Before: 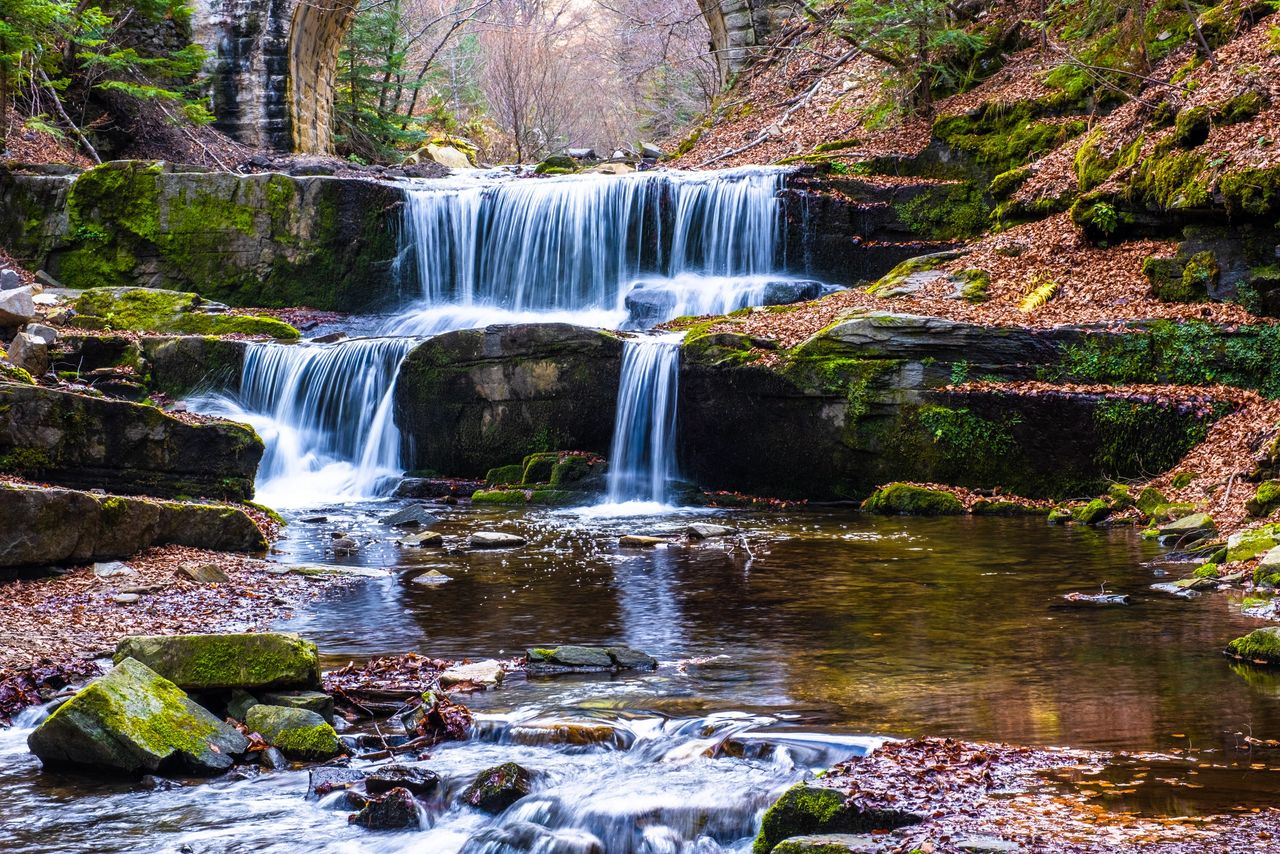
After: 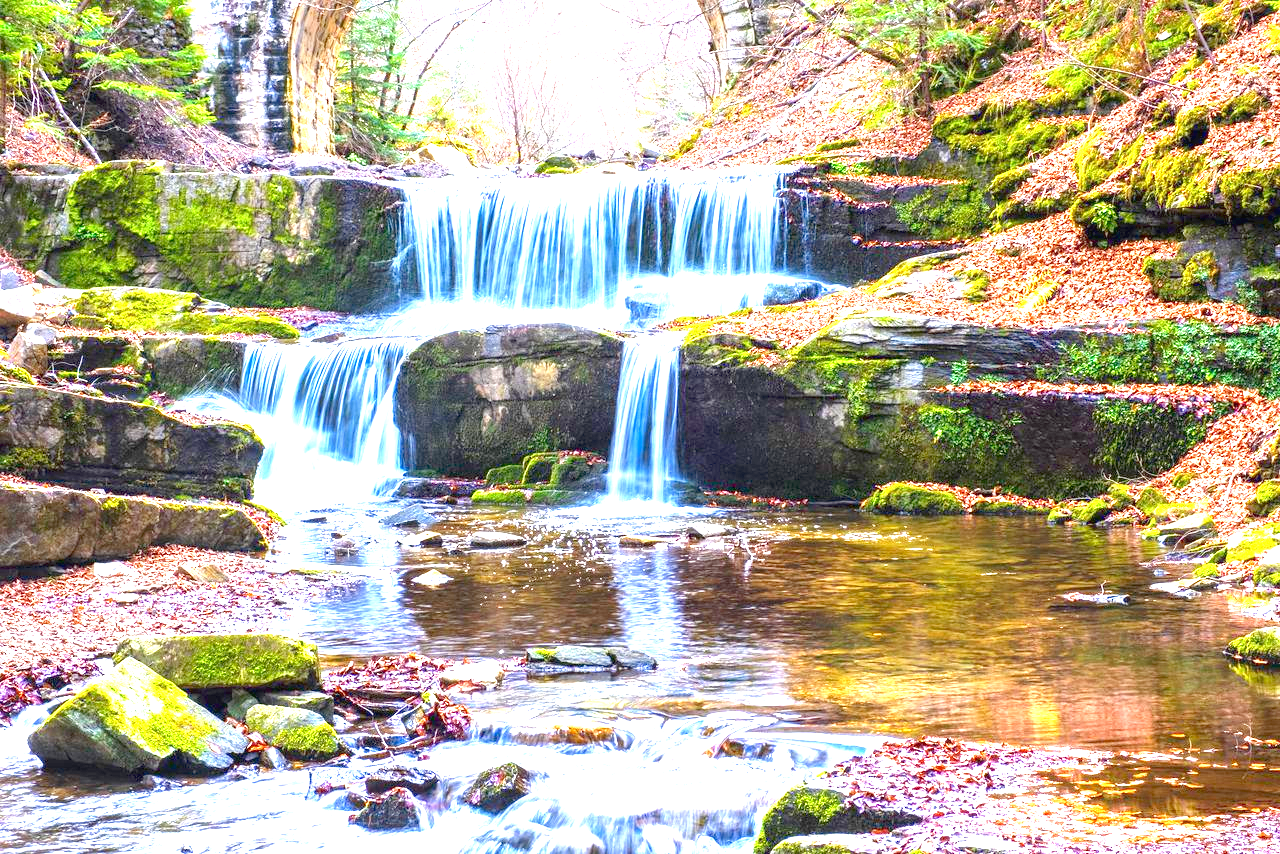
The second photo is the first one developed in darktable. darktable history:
levels: levels [0, 0.43, 0.984]
local contrast: mode bilateral grid, contrast 20, coarseness 50, detail 120%, midtone range 0.2
exposure: black level correction 0, exposure 2.138 EV, compensate exposure bias true, compensate highlight preservation false
